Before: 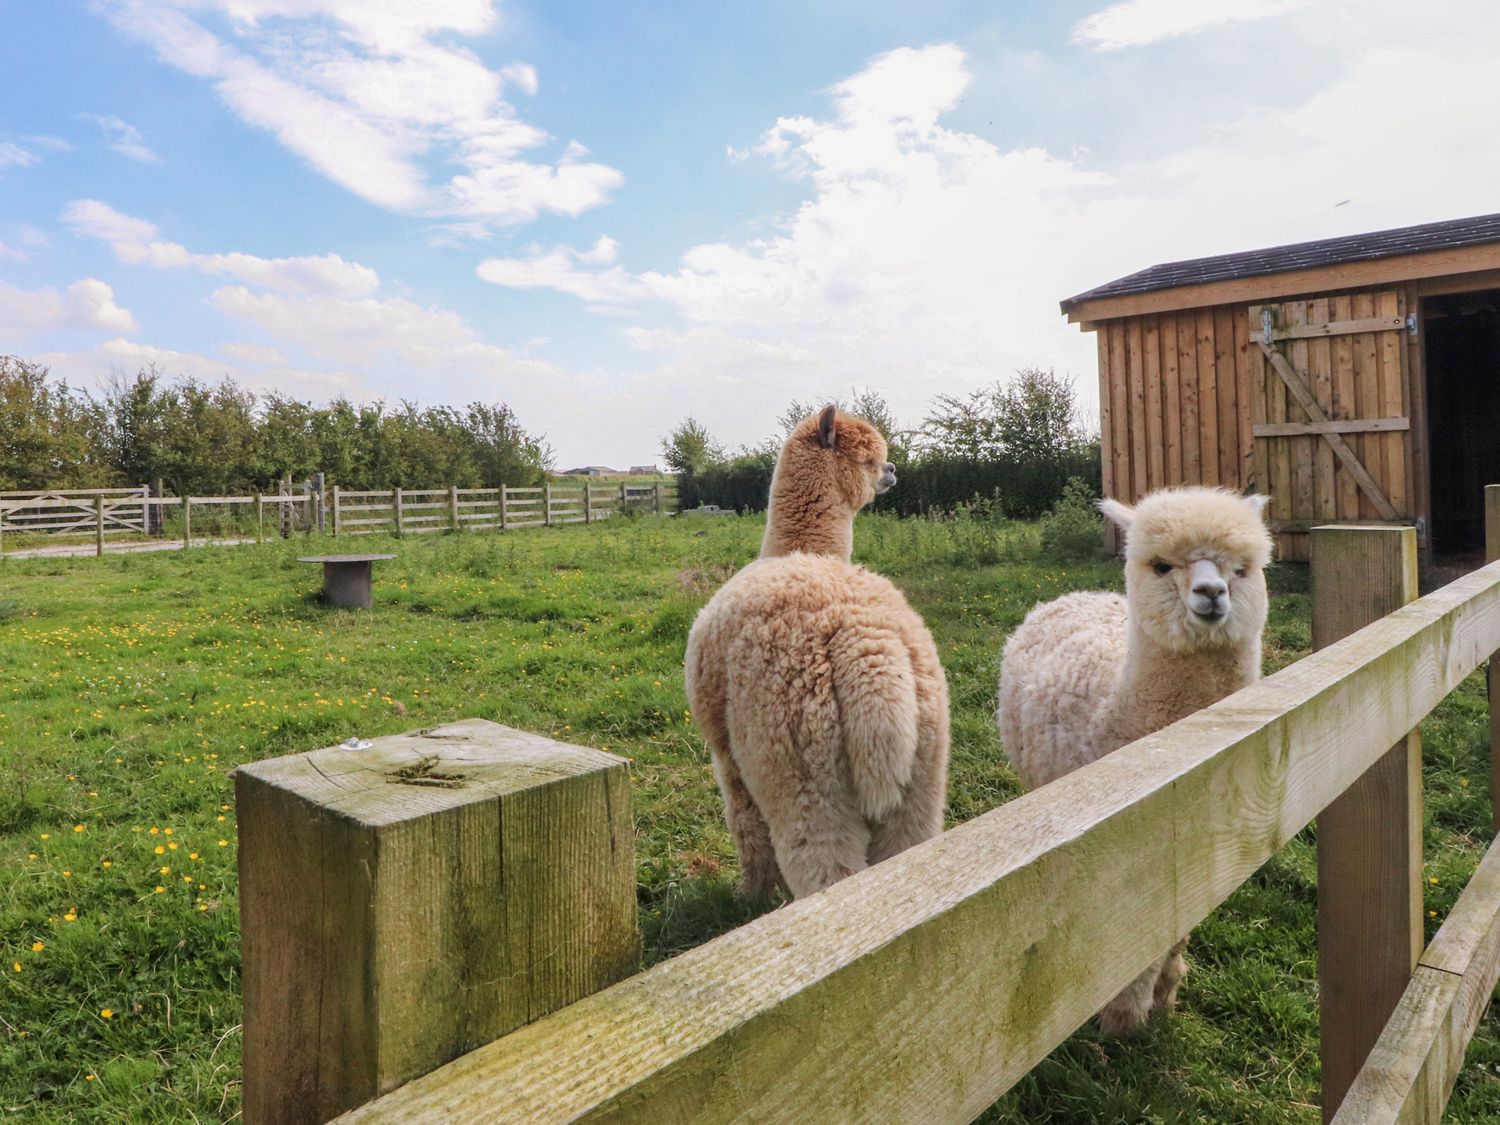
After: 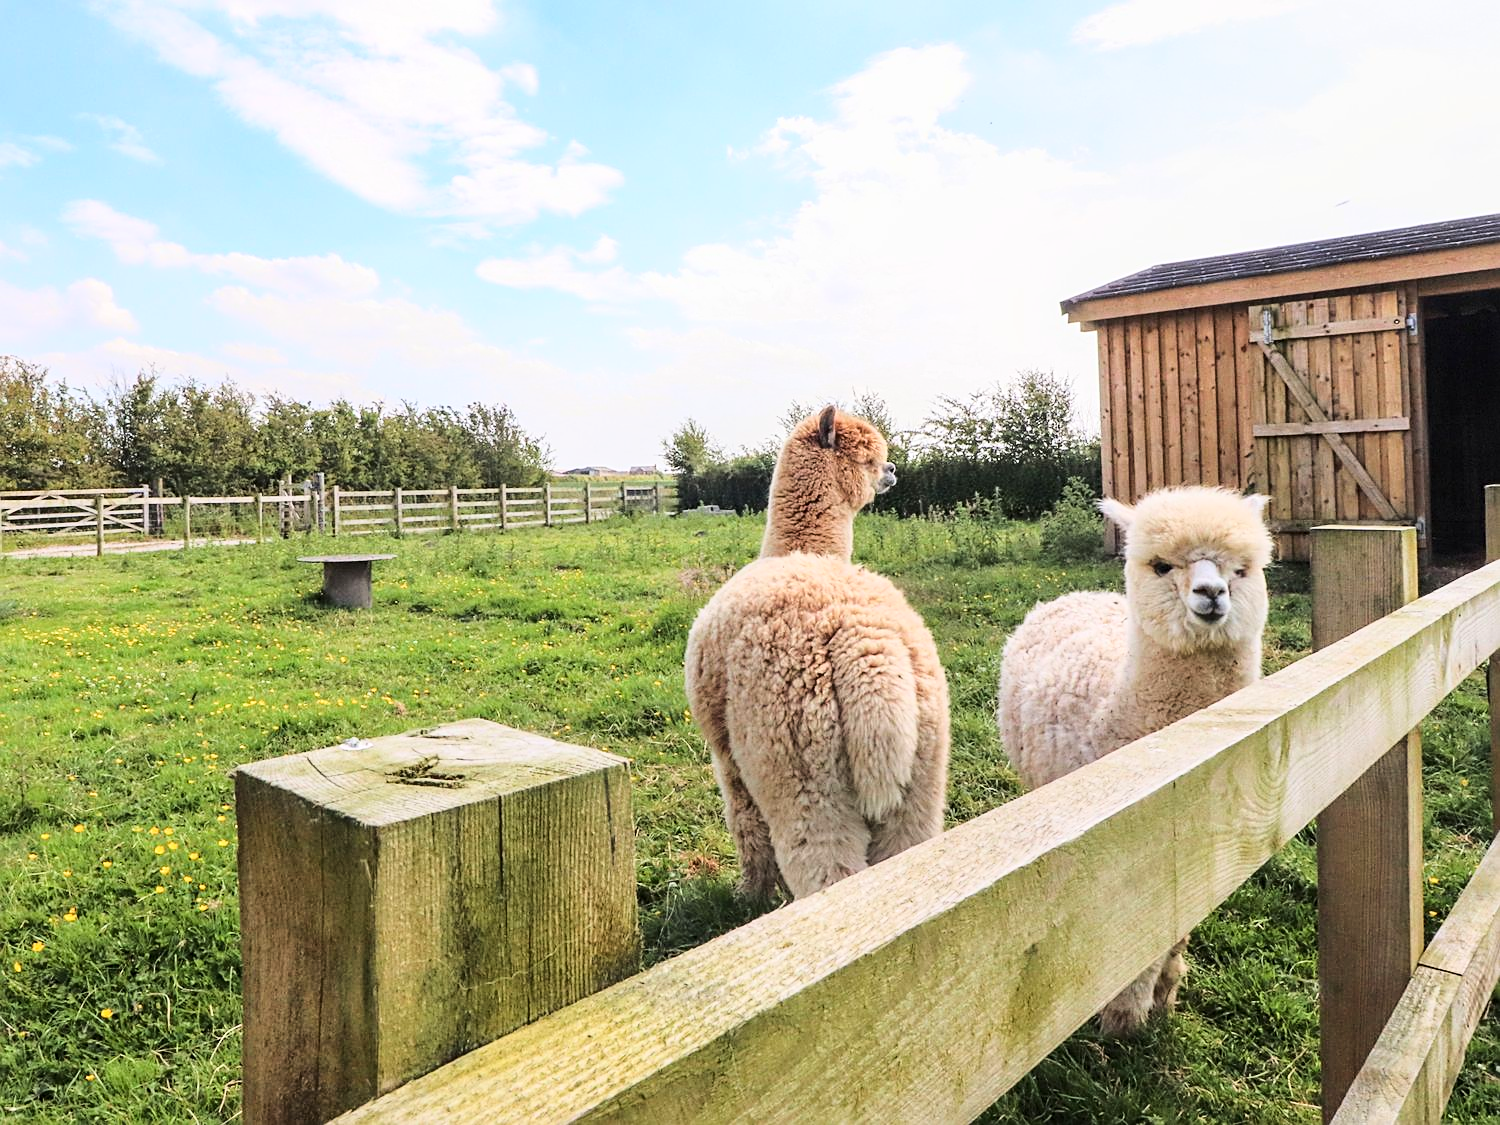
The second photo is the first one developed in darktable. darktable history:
base curve: curves: ch0 [(0, 0) (0.028, 0.03) (0.121, 0.232) (0.46, 0.748) (0.859, 0.968) (1, 1)]
sharpen: on, module defaults
